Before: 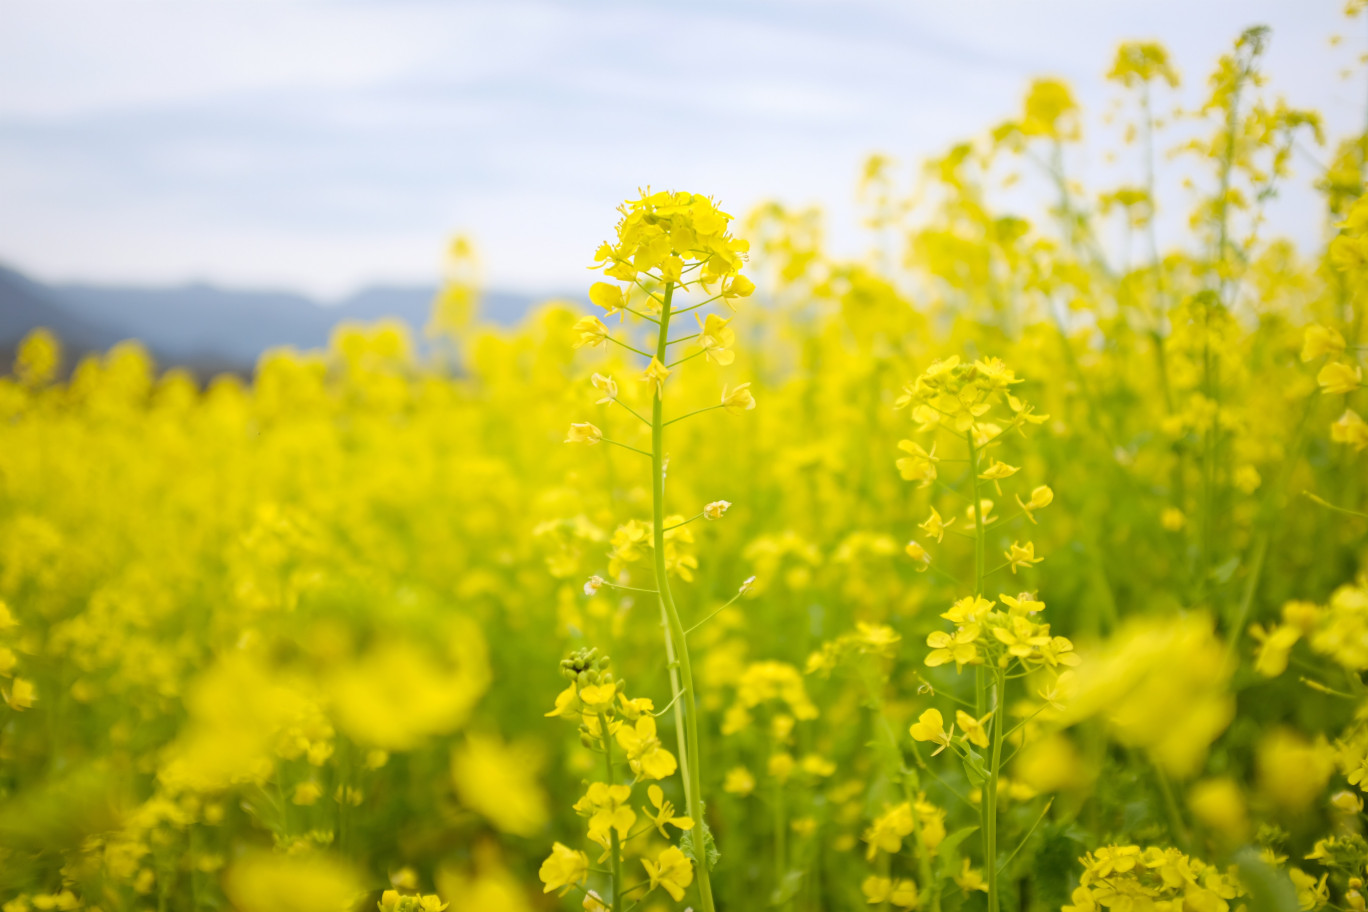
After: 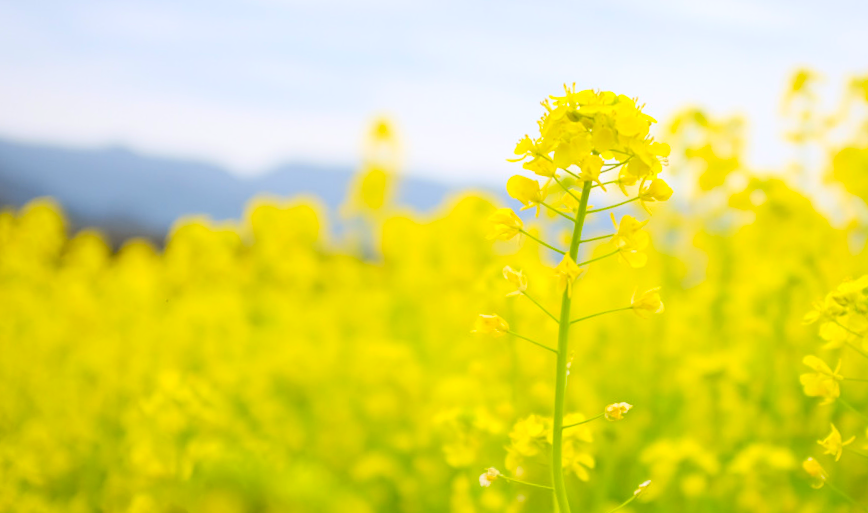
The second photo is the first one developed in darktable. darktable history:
crop and rotate: angle -4.33°, left 2.203%, top 6.886%, right 27.273%, bottom 30.552%
contrast brightness saturation: contrast 0.161, saturation 0.326
